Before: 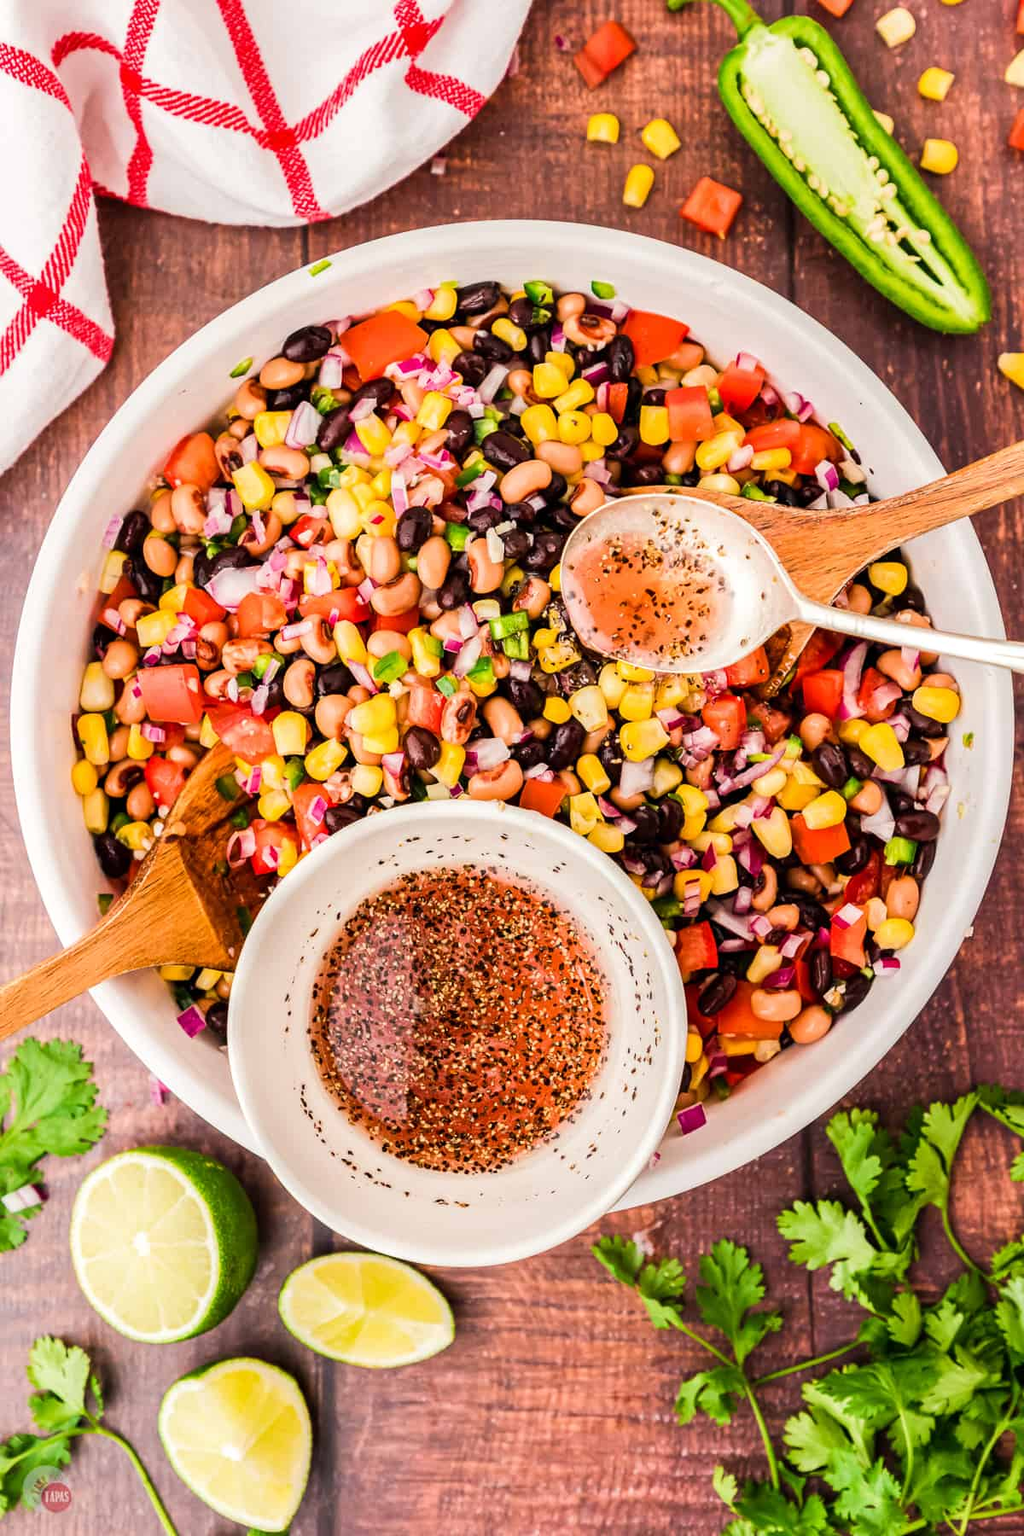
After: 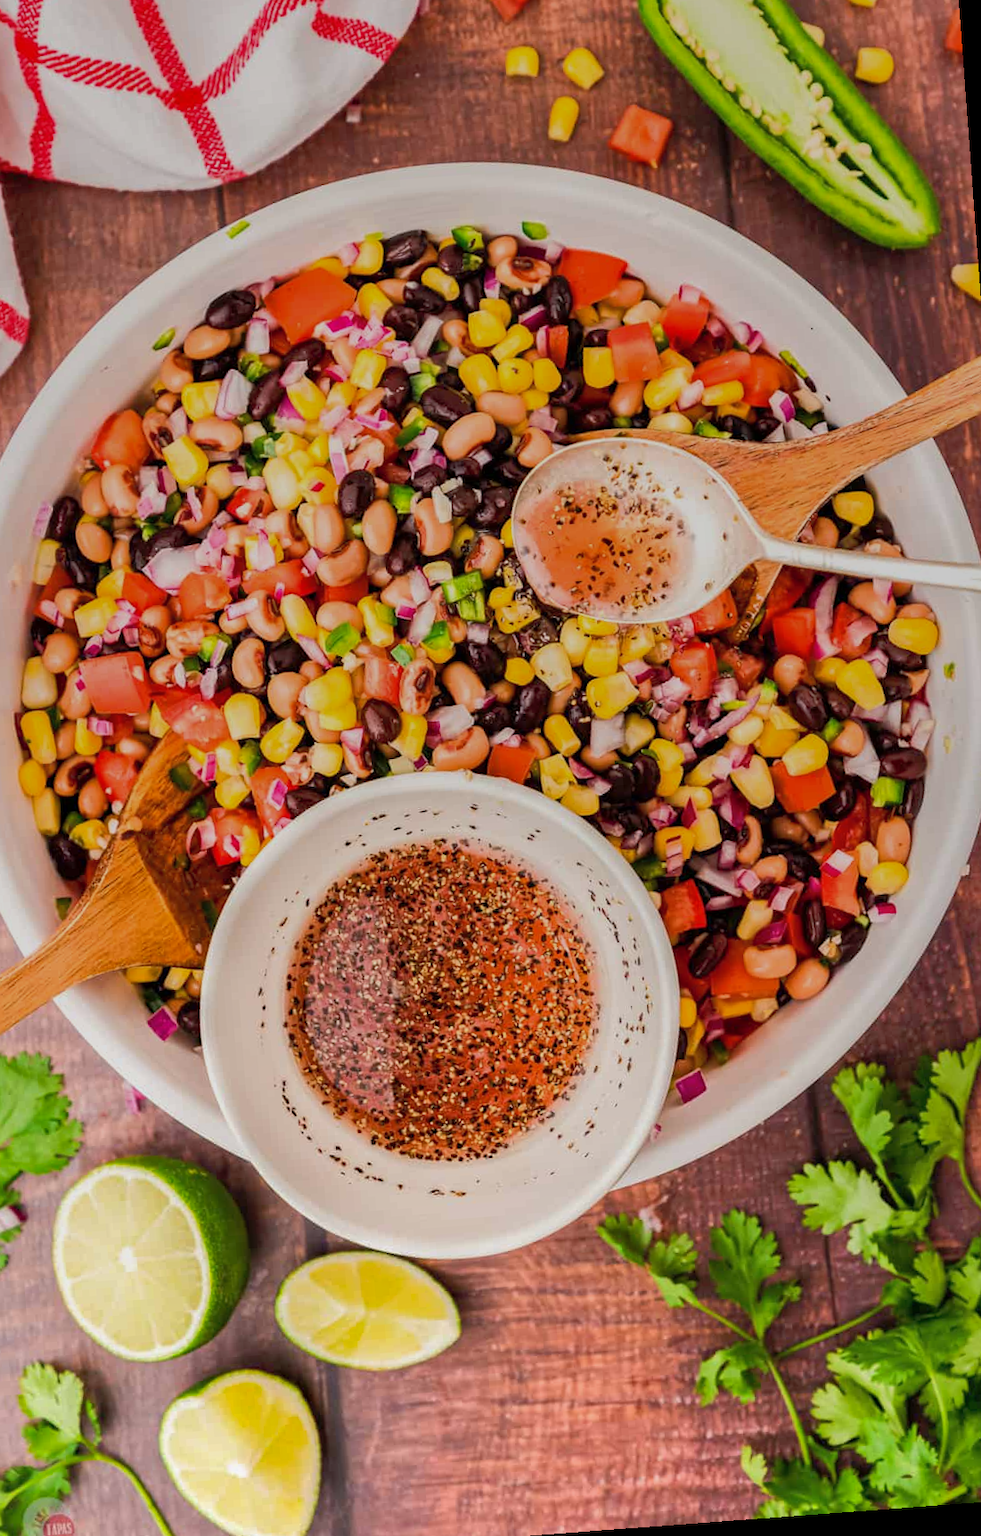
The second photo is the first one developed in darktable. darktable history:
crop: left 9.807%, top 6.259%, right 7.334%, bottom 2.177%
rotate and perspective: rotation -4.25°, automatic cropping off
shadows and highlights: on, module defaults
graduated density: rotation 5.63°, offset 76.9
